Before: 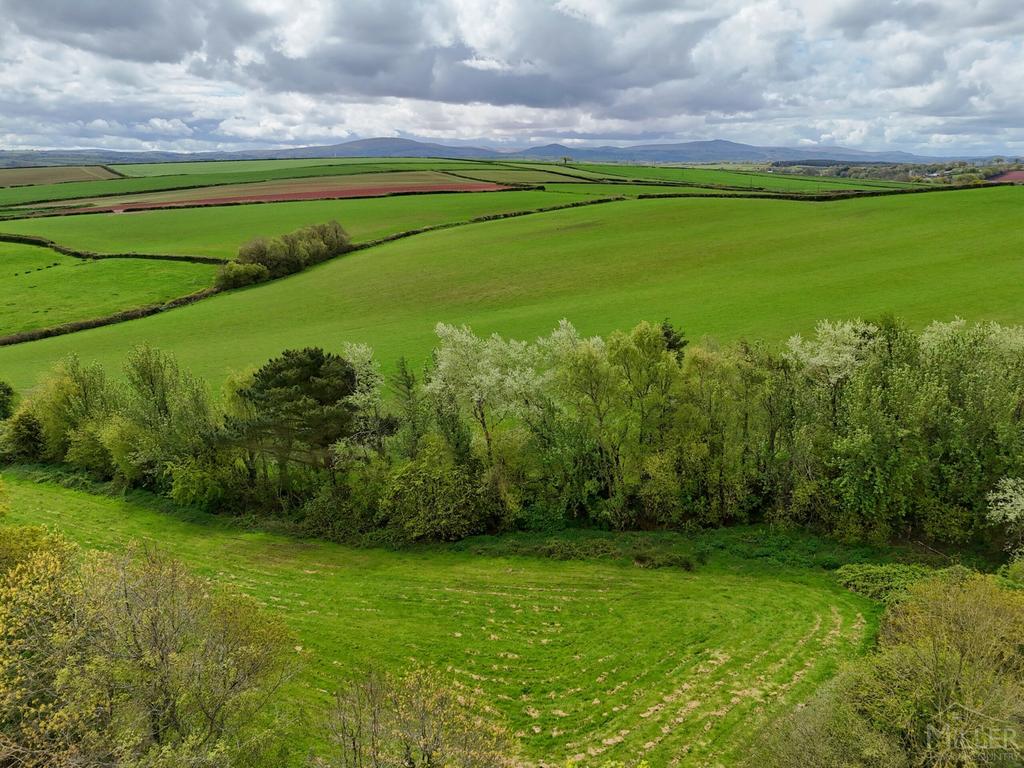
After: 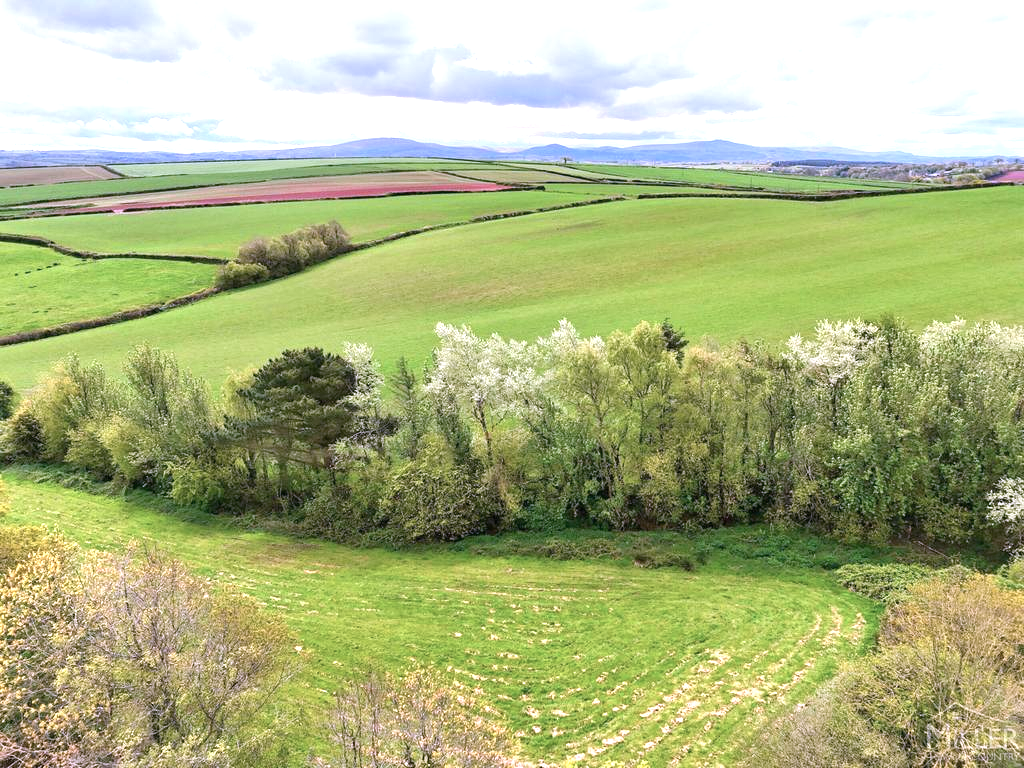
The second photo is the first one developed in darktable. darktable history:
white balance: red 0.976, blue 1.04
color correction: highlights a* 15.03, highlights b* -25.07
exposure: black level correction 0, exposure 1.35 EV, compensate exposure bias true, compensate highlight preservation false
